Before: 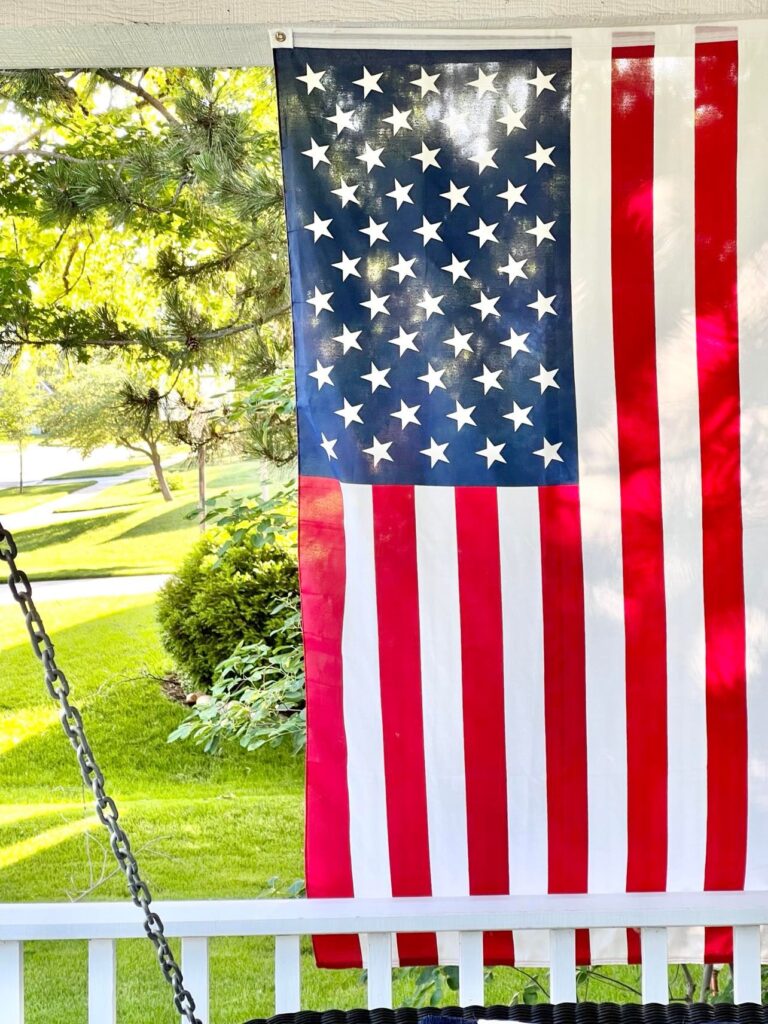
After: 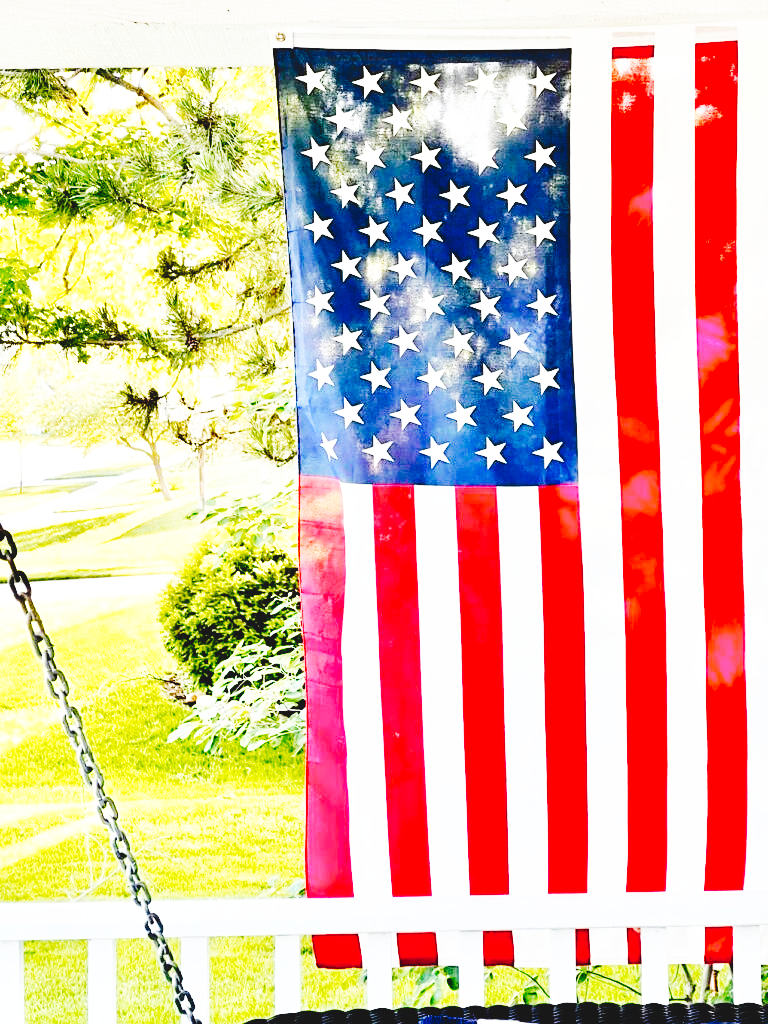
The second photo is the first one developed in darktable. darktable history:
tone curve: curves: ch0 [(0, 0) (0.003, 0.084) (0.011, 0.084) (0.025, 0.084) (0.044, 0.084) (0.069, 0.085) (0.1, 0.09) (0.136, 0.1) (0.177, 0.119) (0.224, 0.144) (0.277, 0.205) (0.335, 0.298) (0.399, 0.417) (0.468, 0.525) (0.543, 0.631) (0.623, 0.72) (0.709, 0.8) (0.801, 0.867) (0.898, 0.934) (1, 1)], preserve colors none
sharpen: amount 0.2
base curve: curves: ch0 [(0, 0) (0.007, 0.004) (0.027, 0.03) (0.046, 0.07) (0.207, 0.54) (0.442, 0.872) (0.673, 0.972) (1, 1)], preserve colors none
